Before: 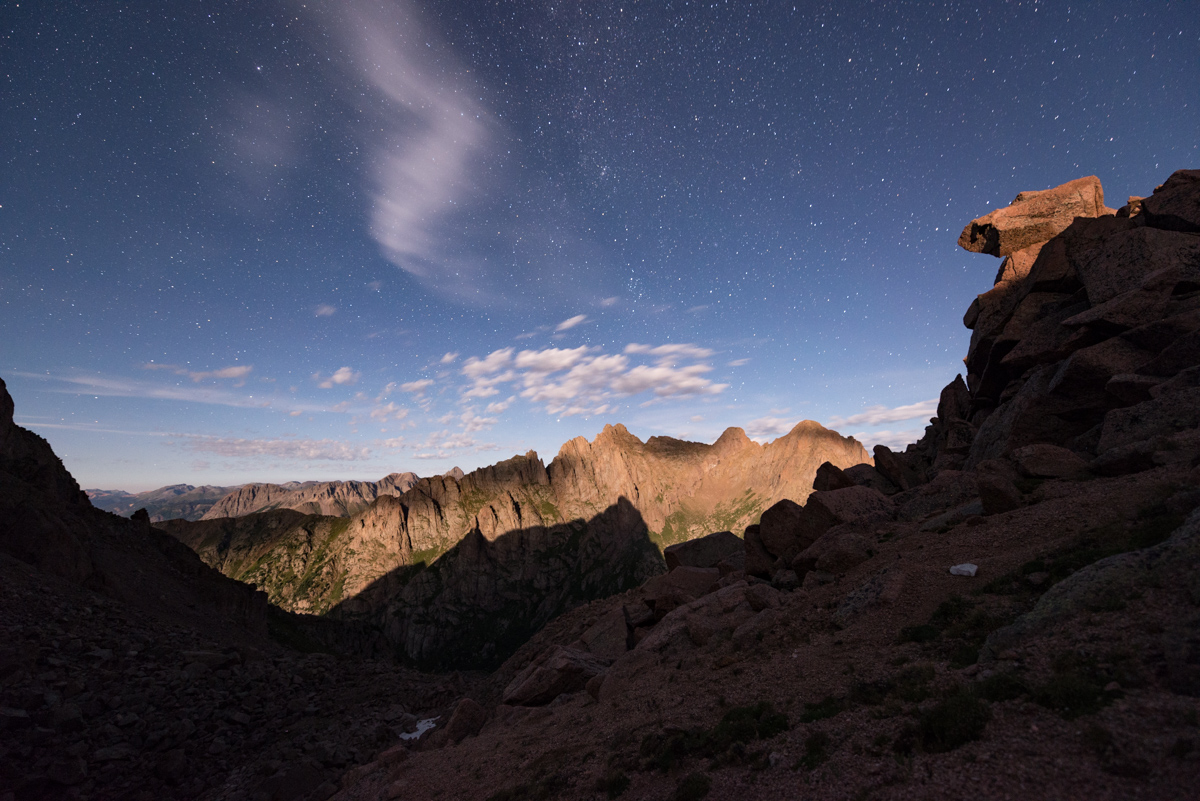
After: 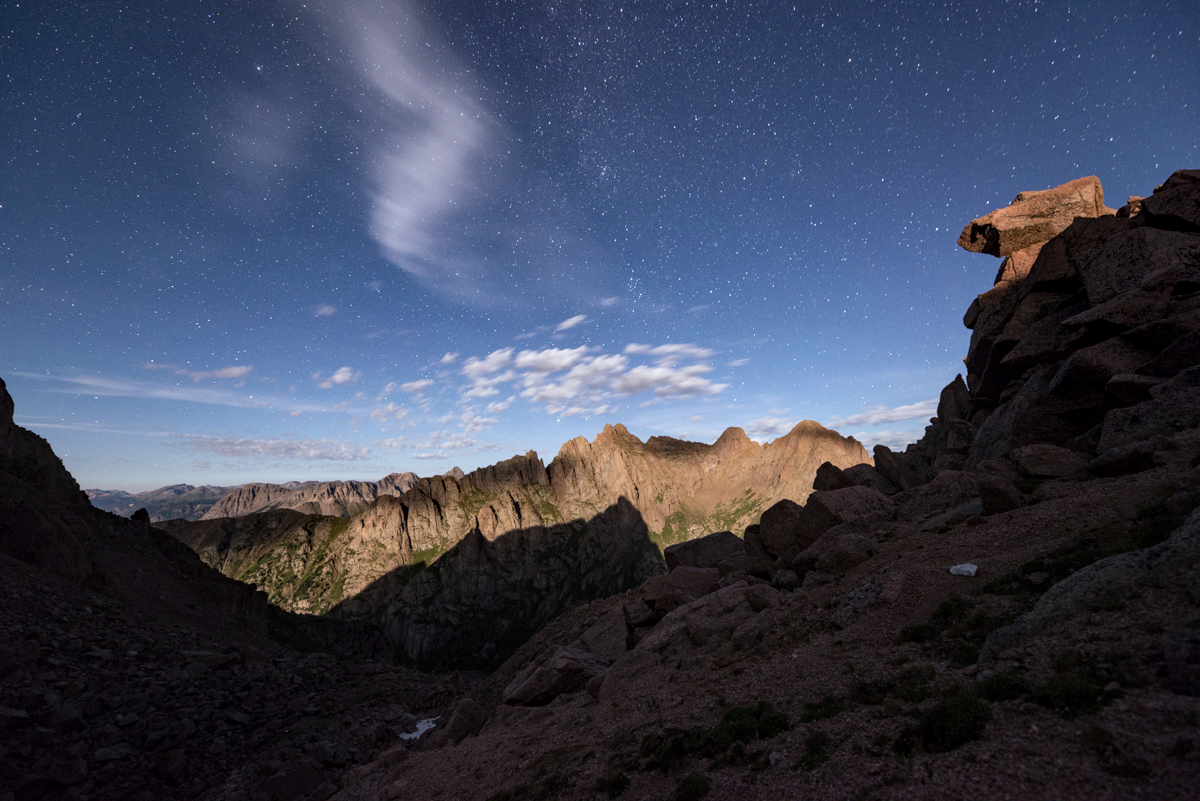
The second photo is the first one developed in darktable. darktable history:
local contrast: on, module defaults
white balance: red 0.925, blue 1.046
